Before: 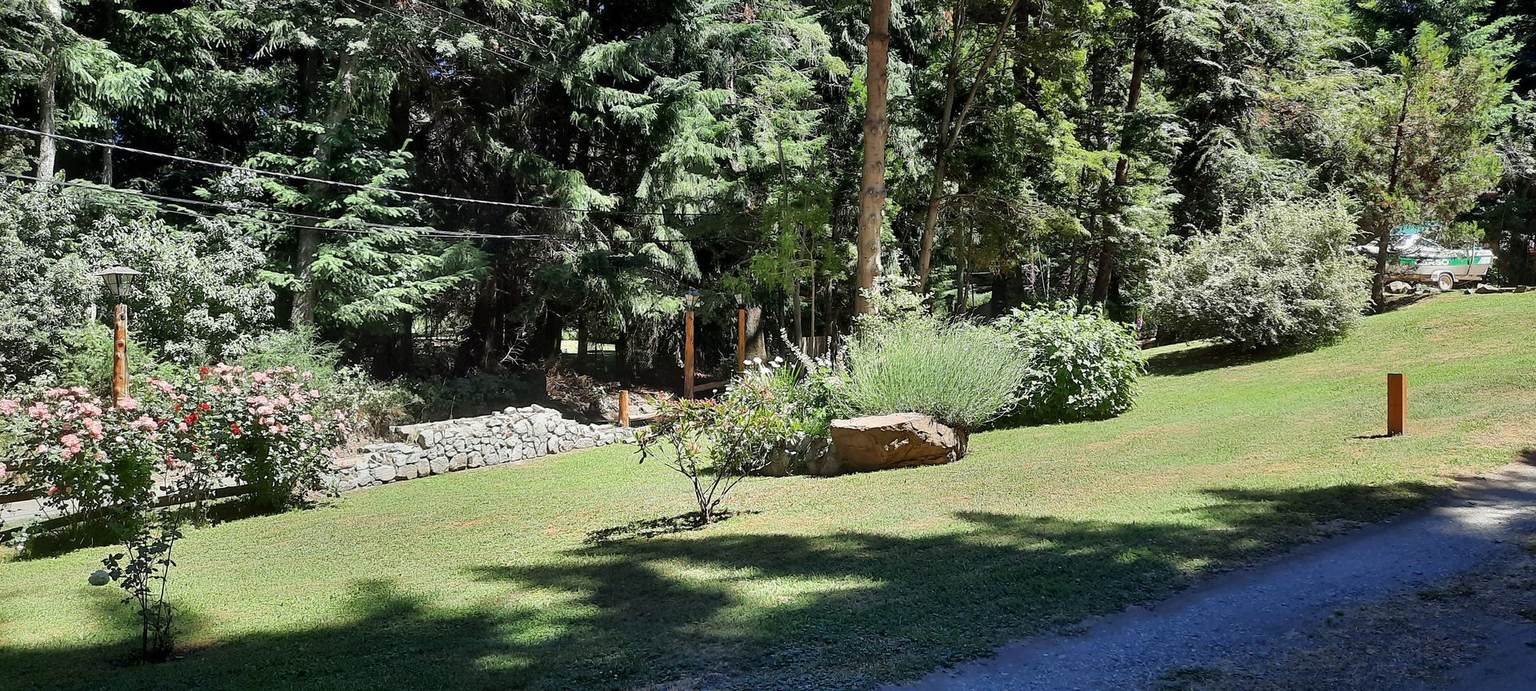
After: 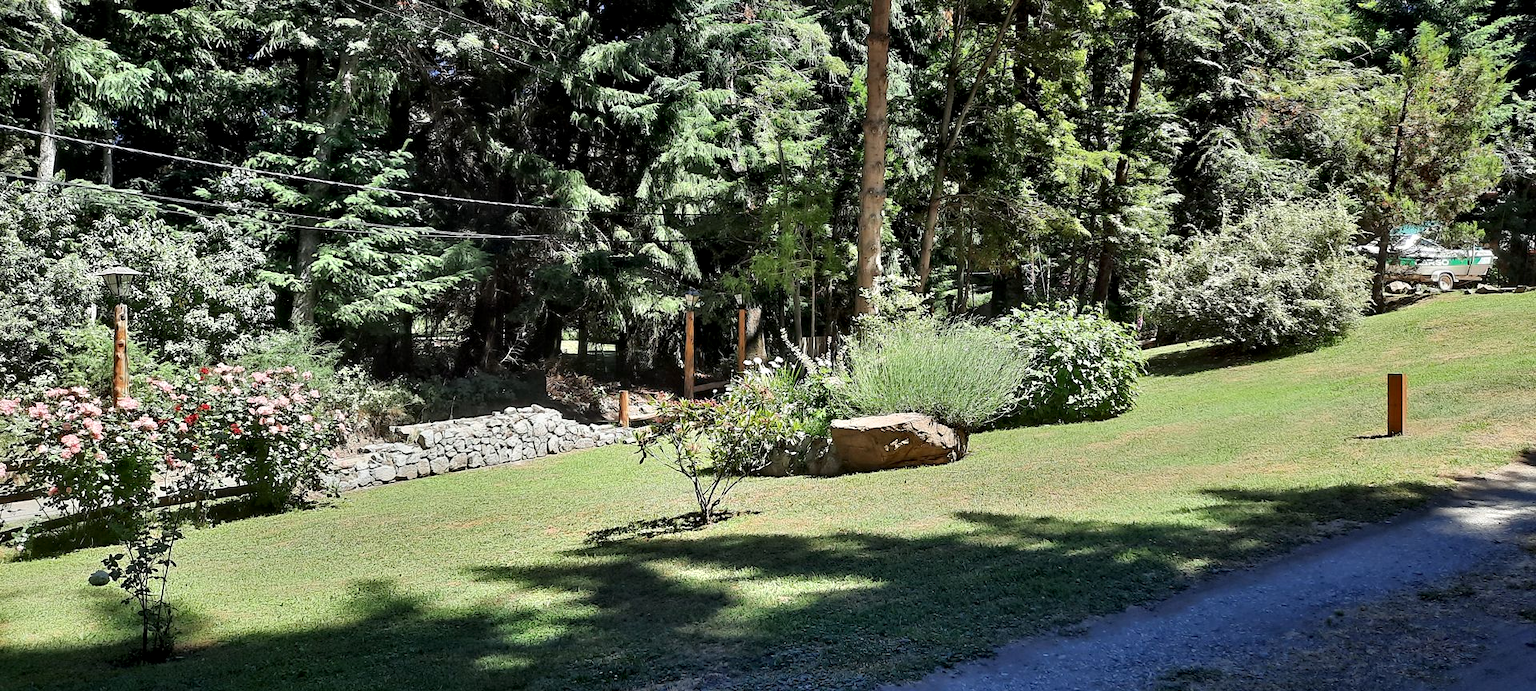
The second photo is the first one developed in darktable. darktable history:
contrast equalizer: octaves 7, y [[0.5, 0.496, 0.435, 0.435, 0.496, 0.5], [0.5 ×6], [0.5 ×6], [0 ×6], [0 ×6]], mix -0.989
